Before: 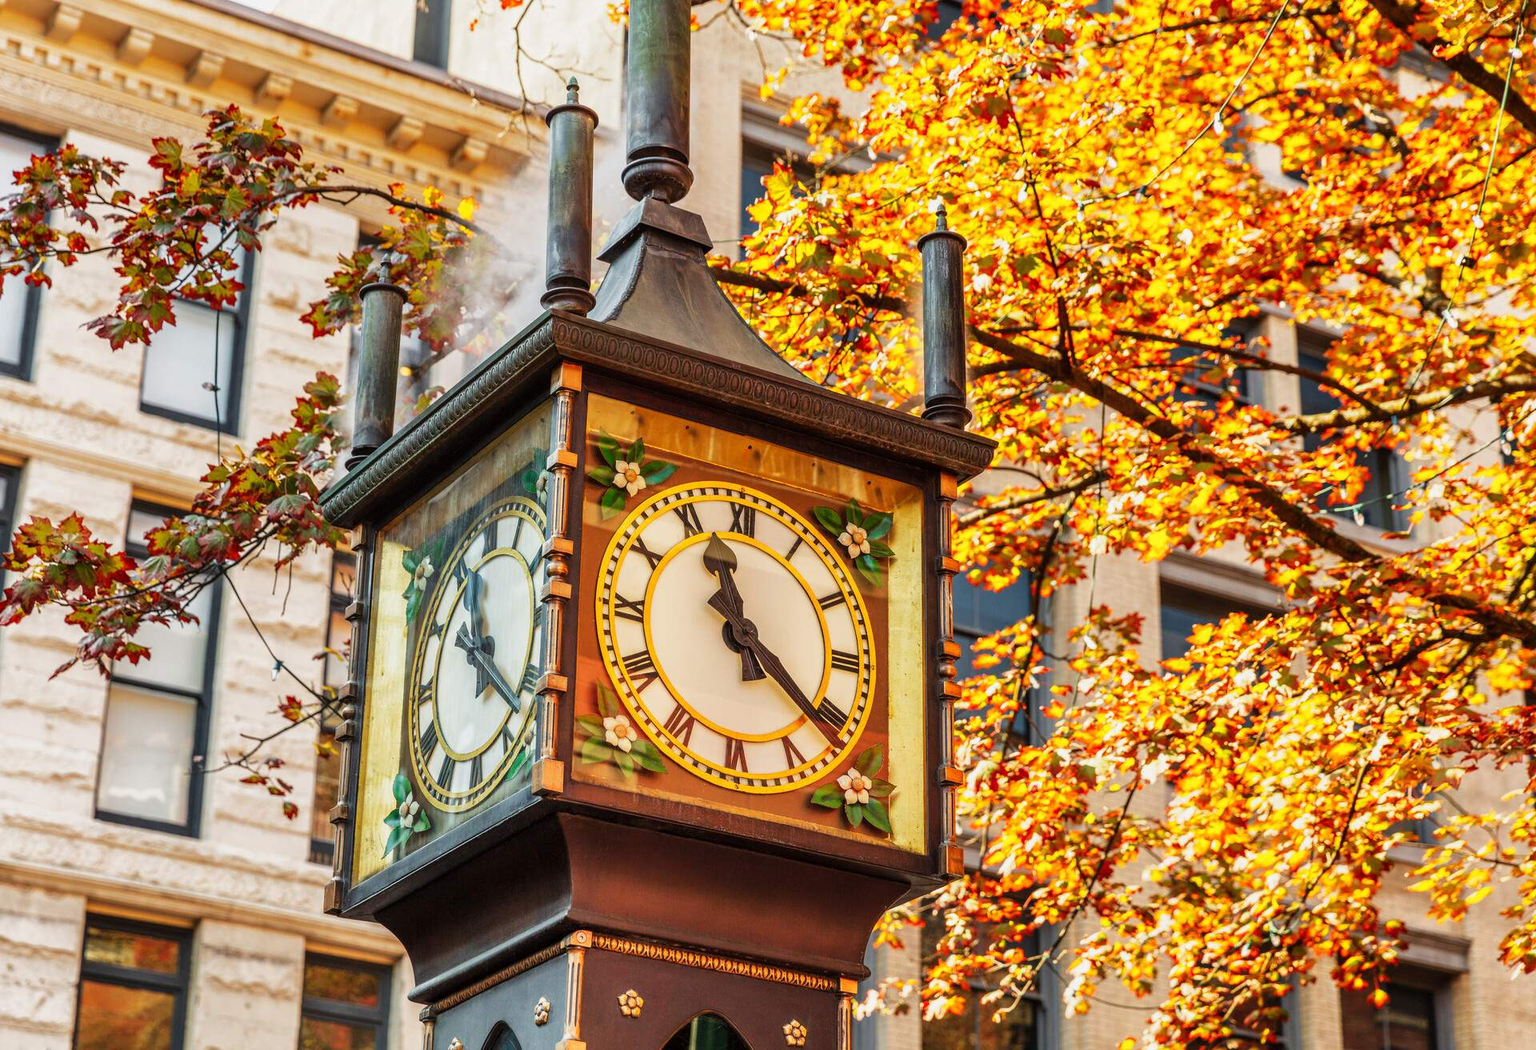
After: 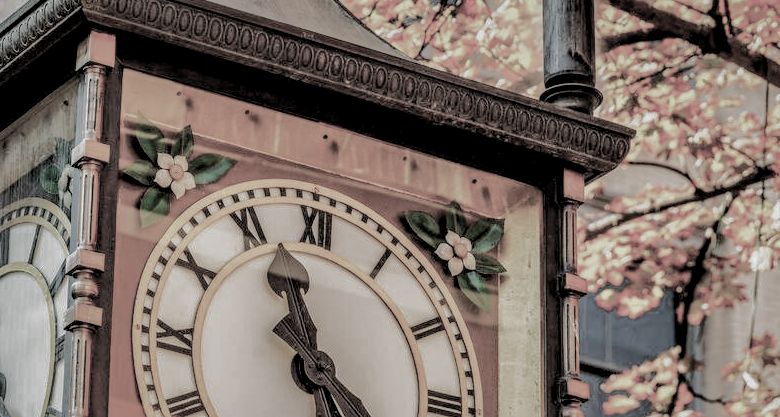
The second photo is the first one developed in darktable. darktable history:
filmic rgb: black relative exposure -5.15 EV, white relative exposure 3.97 EV, threshold 5.98 EV, hardness 2.89, contrast 1.297, highlights saturation mix -29.17%, preserve chrominance RGB euclidean norm (legacy), color science v4 (2020), enable highlight reconstruction true
crop: left 31.897%, top 32.224%, right 27.465%, bottom 35.946%
shadows and highlights: shadows 38.54, highlights -74.09
local contrast: detail 130%
haze removal: strength 0.294, distance 0.251, adaptive false
